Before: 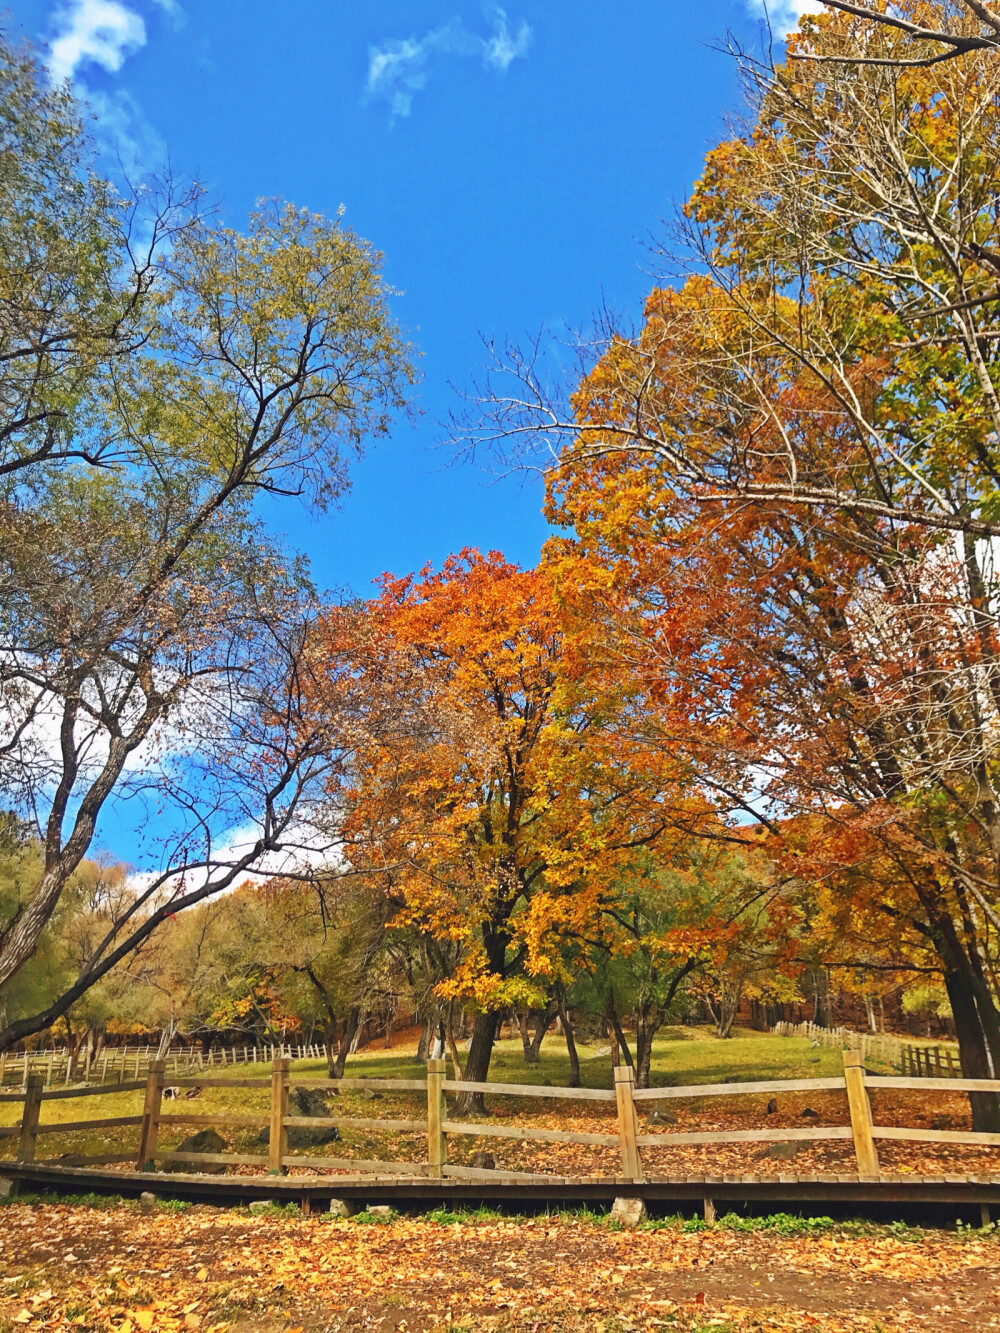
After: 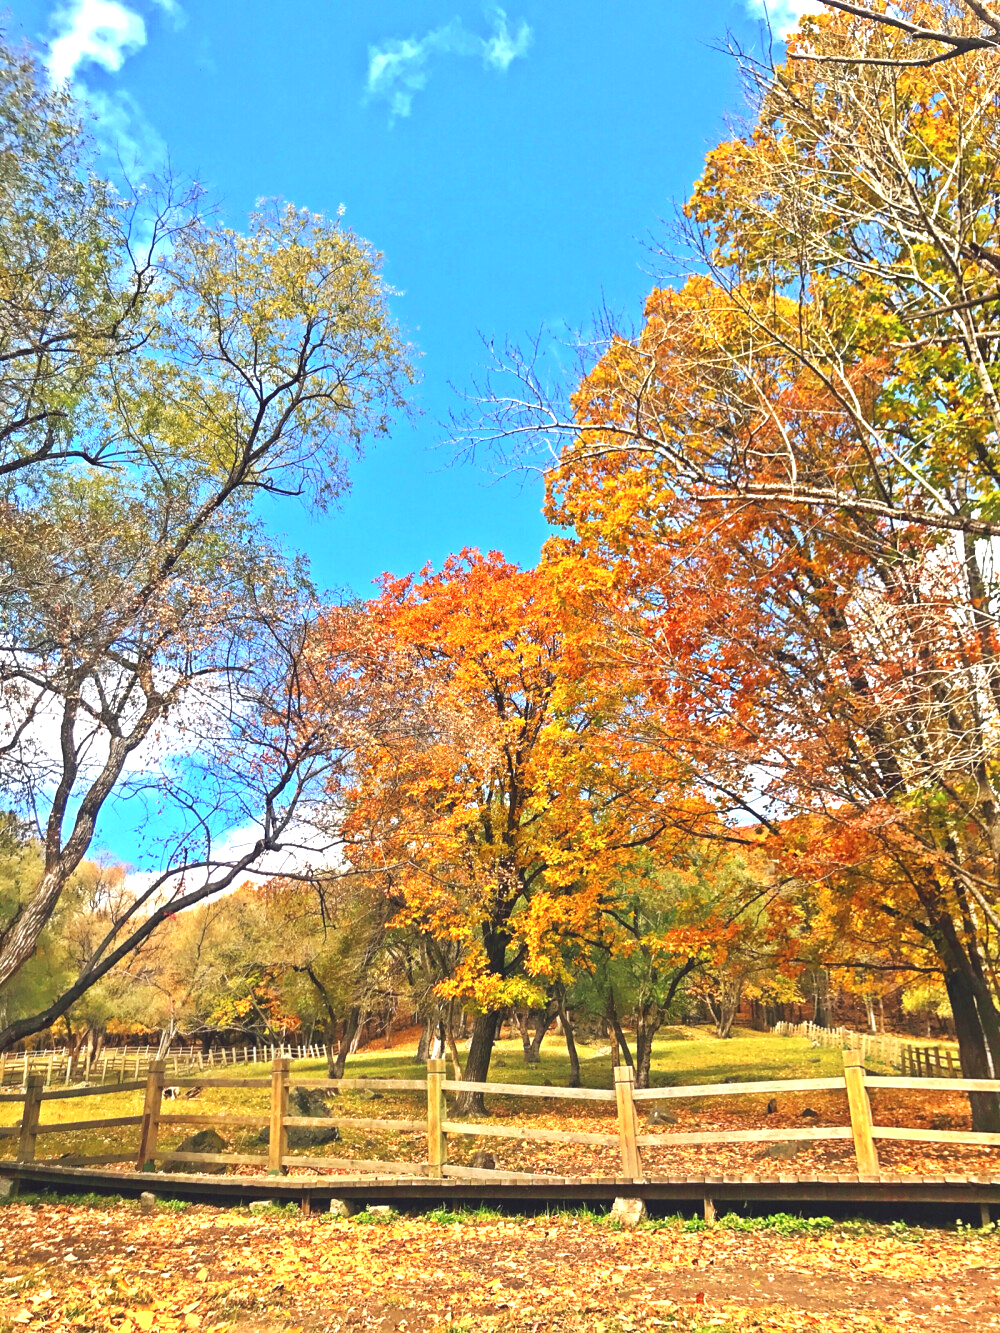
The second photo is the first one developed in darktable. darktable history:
exposure: black level correction 0, exposure 0.889 EV, compensate highlight preservation false
